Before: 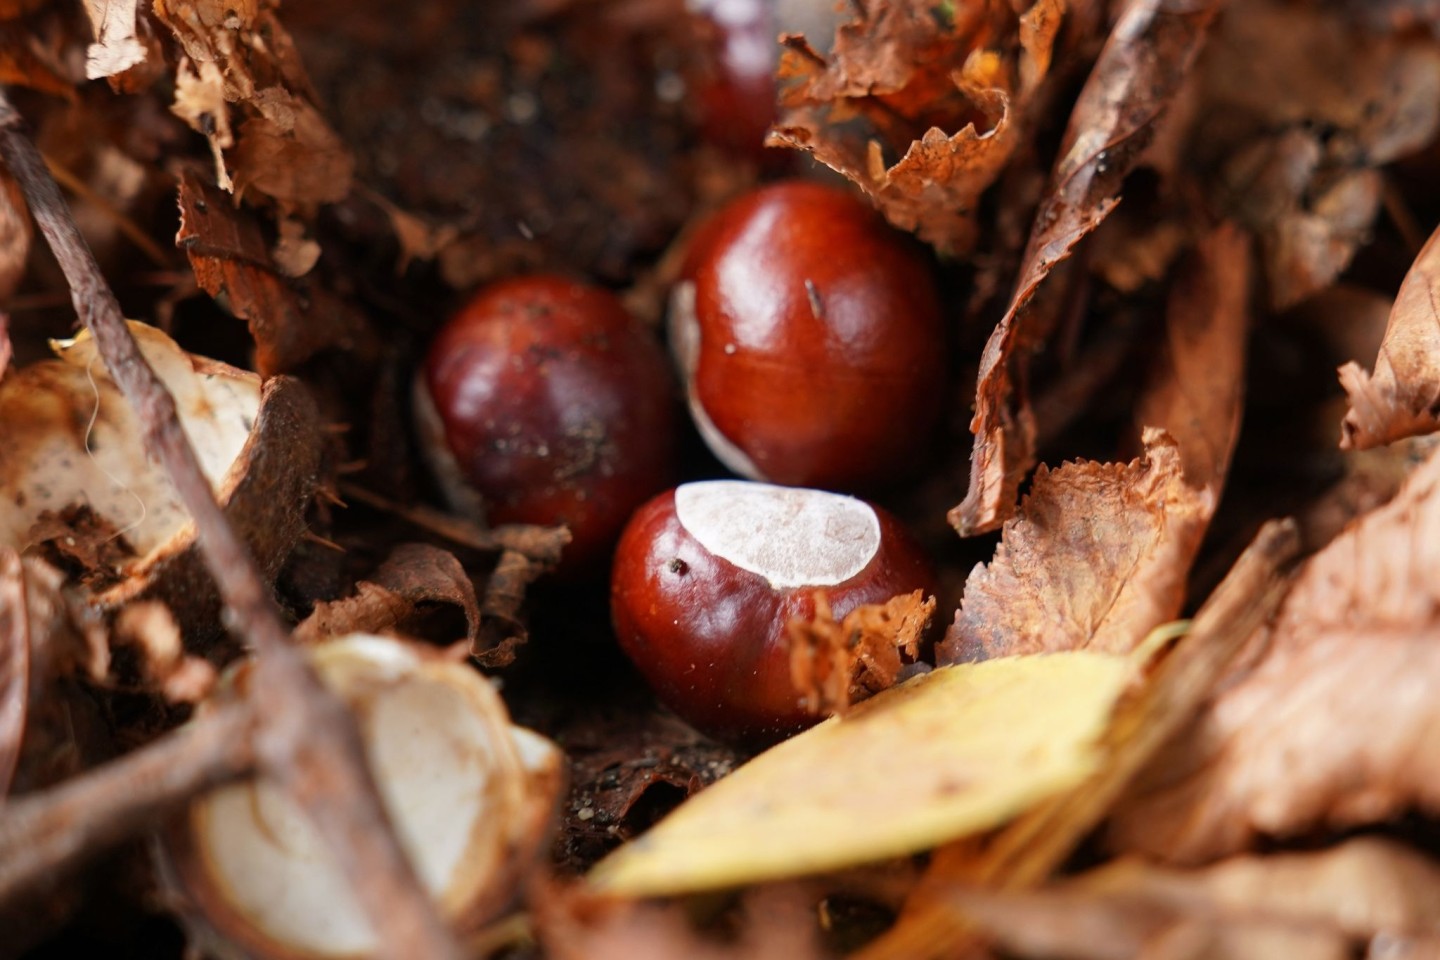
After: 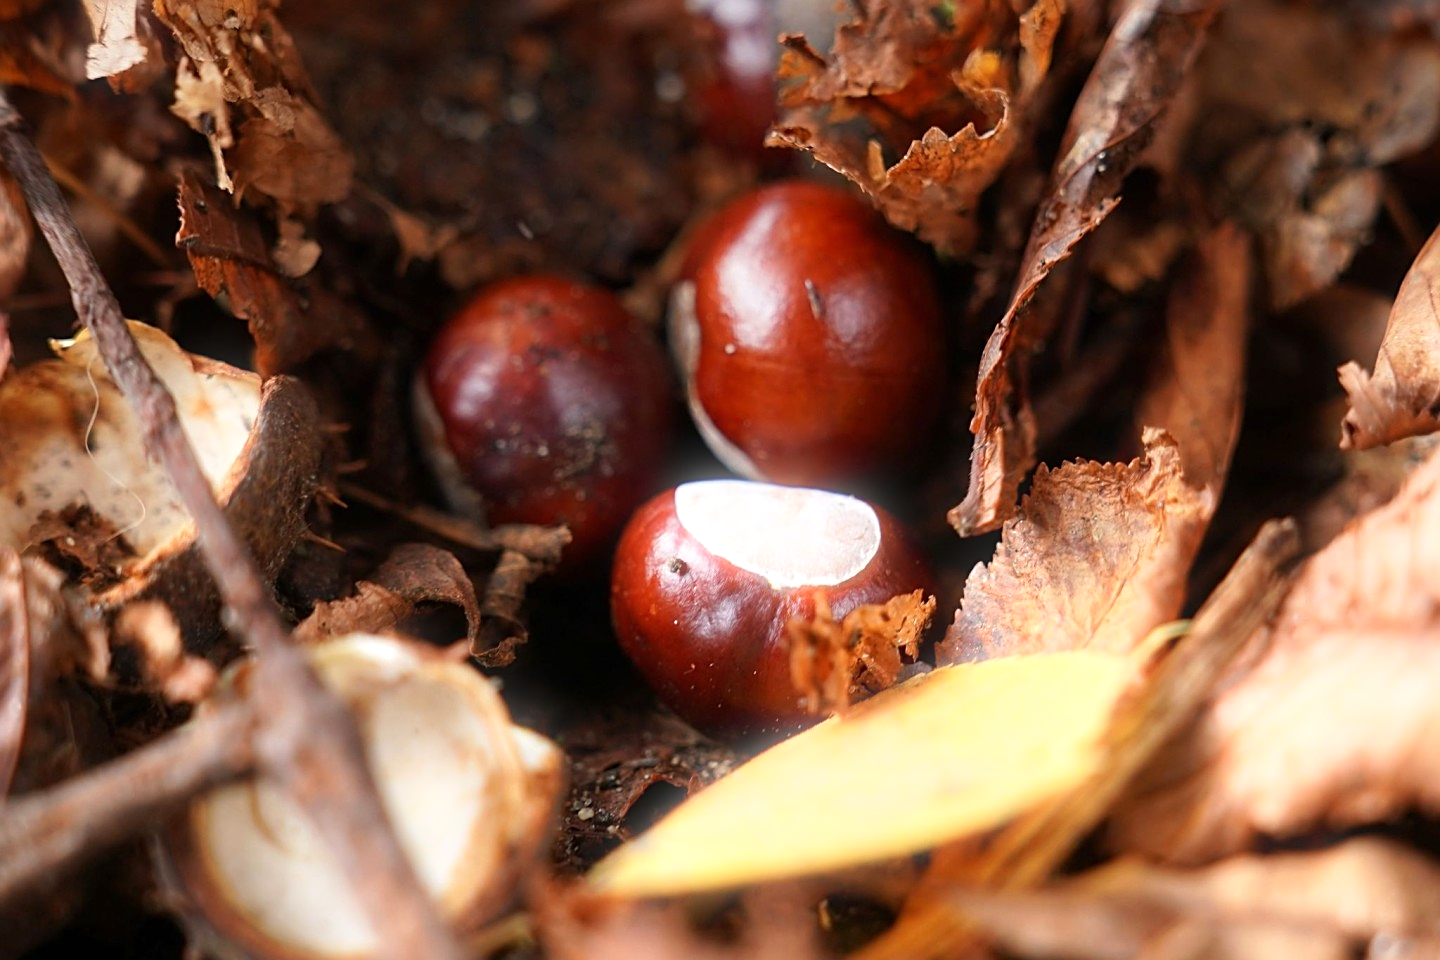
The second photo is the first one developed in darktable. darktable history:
graduated density: on, module defaults
bloom: size 5%, threshold 95%, strength 15%
sharpen: on, module defaults
exposure: exposure 0.496 EV, compensate highlight preservation false
